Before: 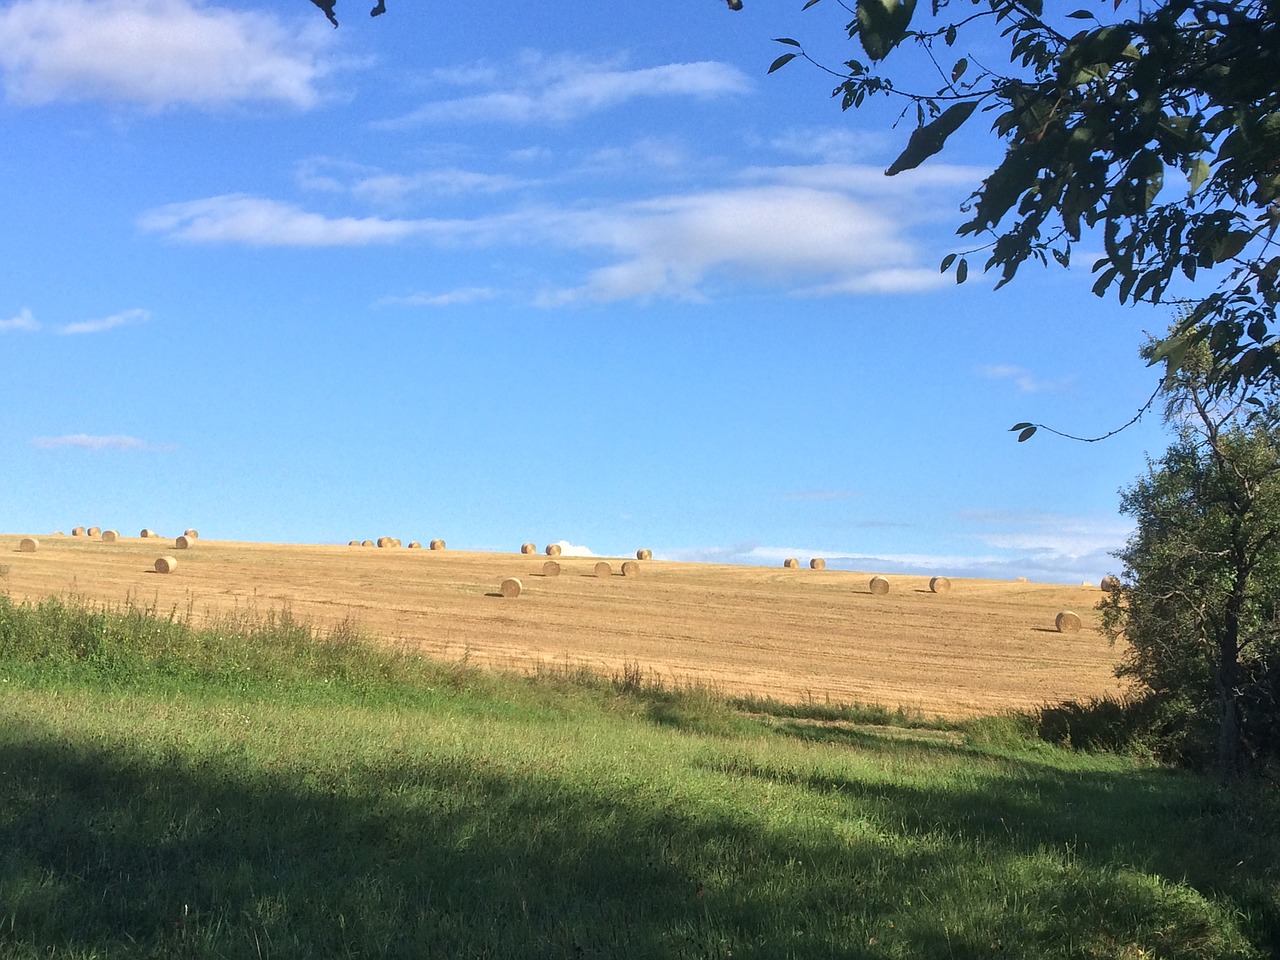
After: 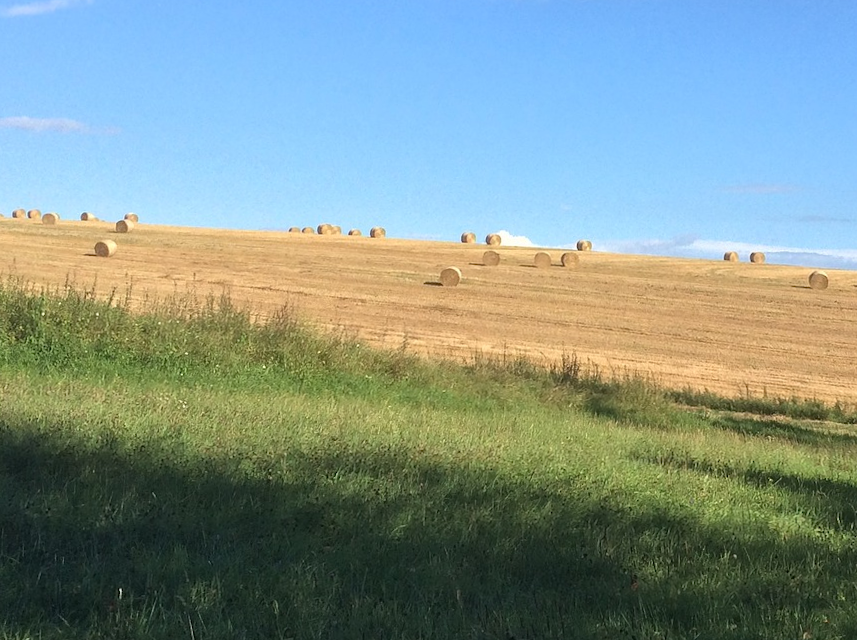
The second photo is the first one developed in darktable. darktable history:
crop and rotate: angle -0.897°, left 3.694%, top 31.844%, right 27.911%
